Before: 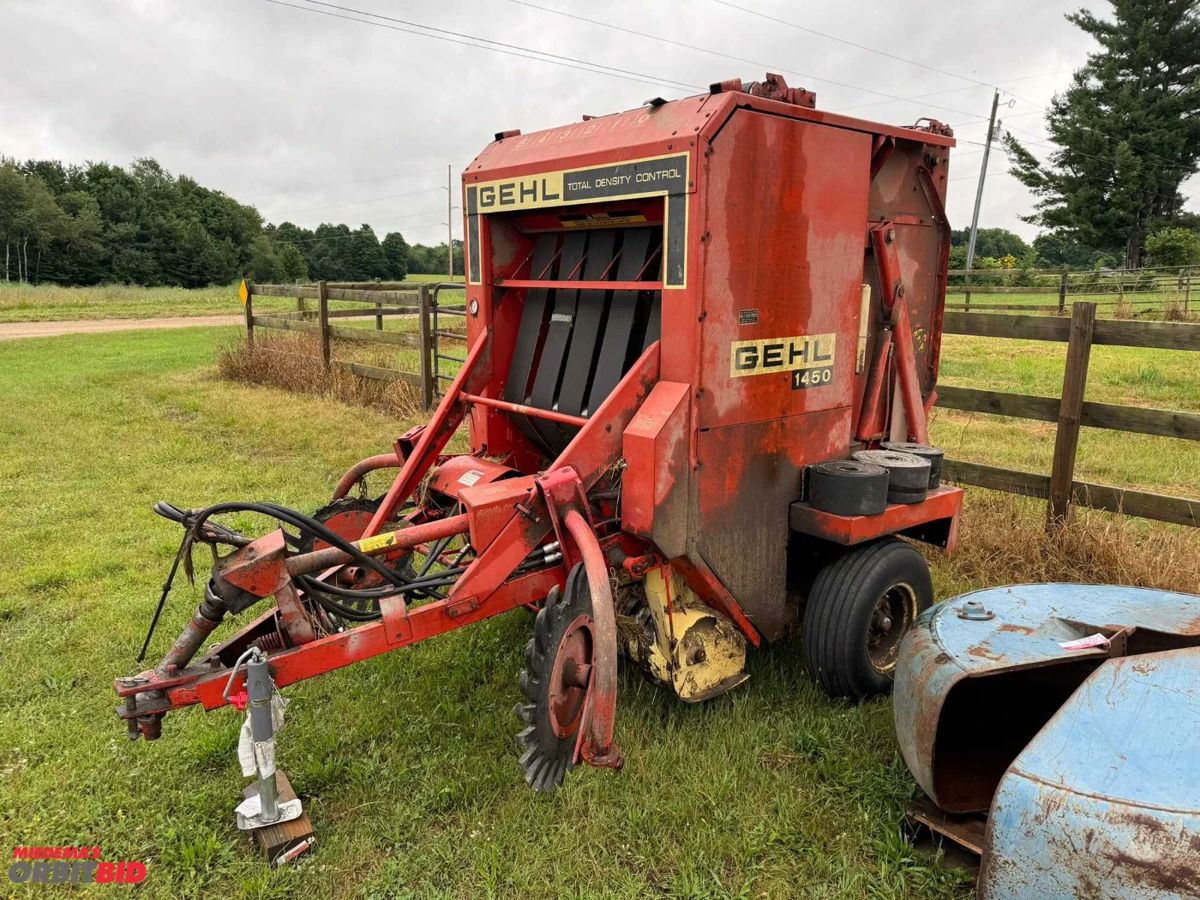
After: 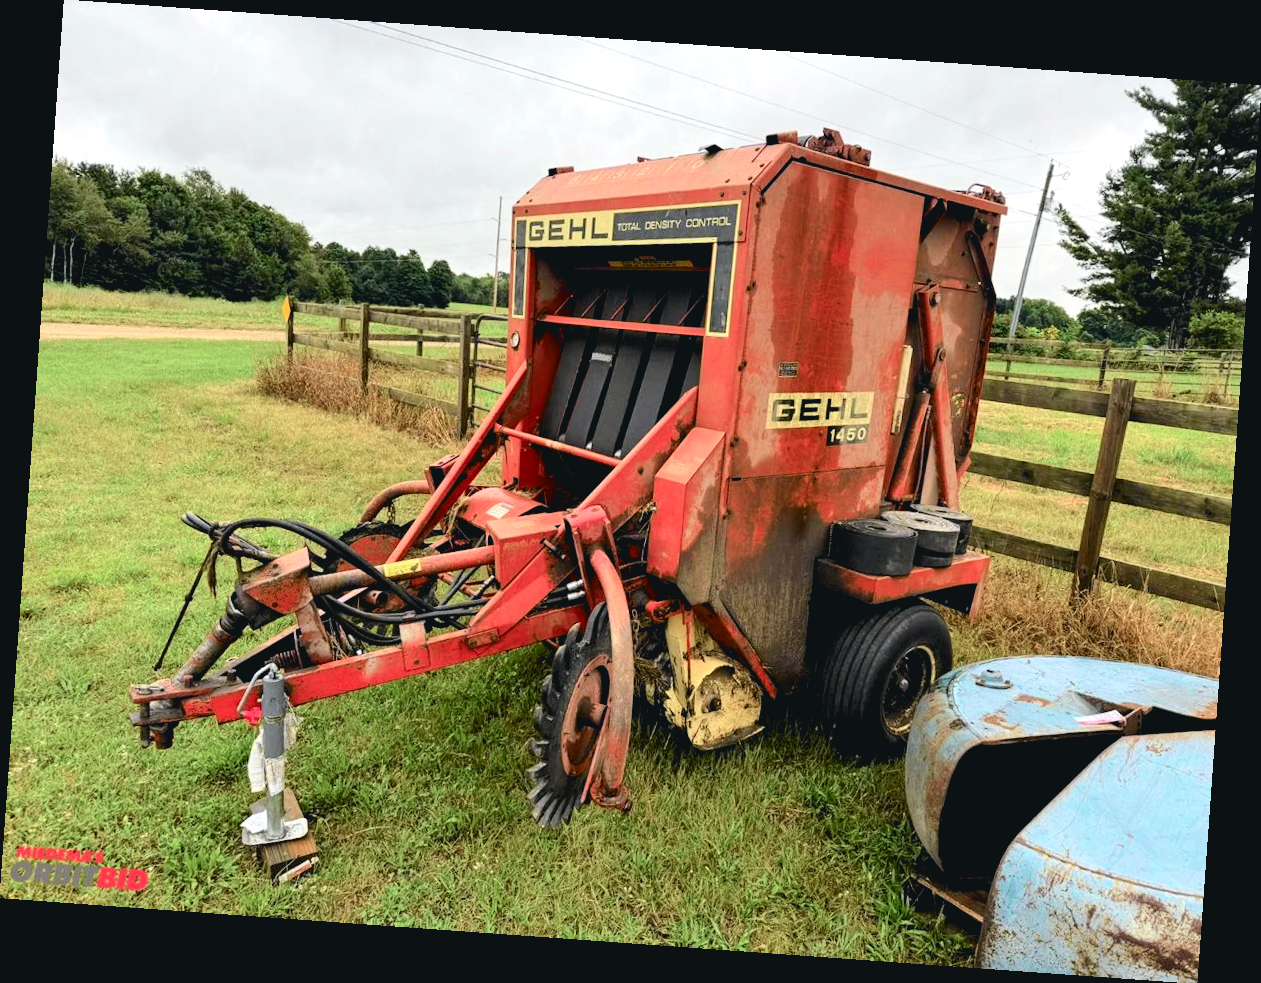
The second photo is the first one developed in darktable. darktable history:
tone equalizer: -7 EV 0.13 EV, smoothing diameter 25%, edges refinement/feathering 10, preserve details guided filter
rotate and perspective: rotation 4.1°, automatic cropping off
tone curve: curves: ch0 [(0, 0.046) (0.037, 0.056) (0.176, 0.162) (0.33, 0.331) (0.432, 0.475) (0.601, 0.665) (0.843, 0.876) (1, 1)]; ch1 [(0, 0) (0.339, 0.349) (0.445, 0.42) (0.476, 0.47) (0.497, 0.492) (0.523, 0.514) (0.557, 0.558) (0.632, 0.615) (0.728, 0.746) (1, 1)]; ch2 [(0, 0) (0.327, 0.324) (0.417, 0.44) (0.46, 0.453) (0.502, 0.495) (0.526, 0.52) (0.54, 0.55) (0.606, 0.626) (0.745, 0.704) (1, 1)], color space Lab, independent channels, preserve colors none
rgb levels: levels [[0.013, 0.434, 0.89], [0, 0.5, 1], [0, 0.5, 1]]
